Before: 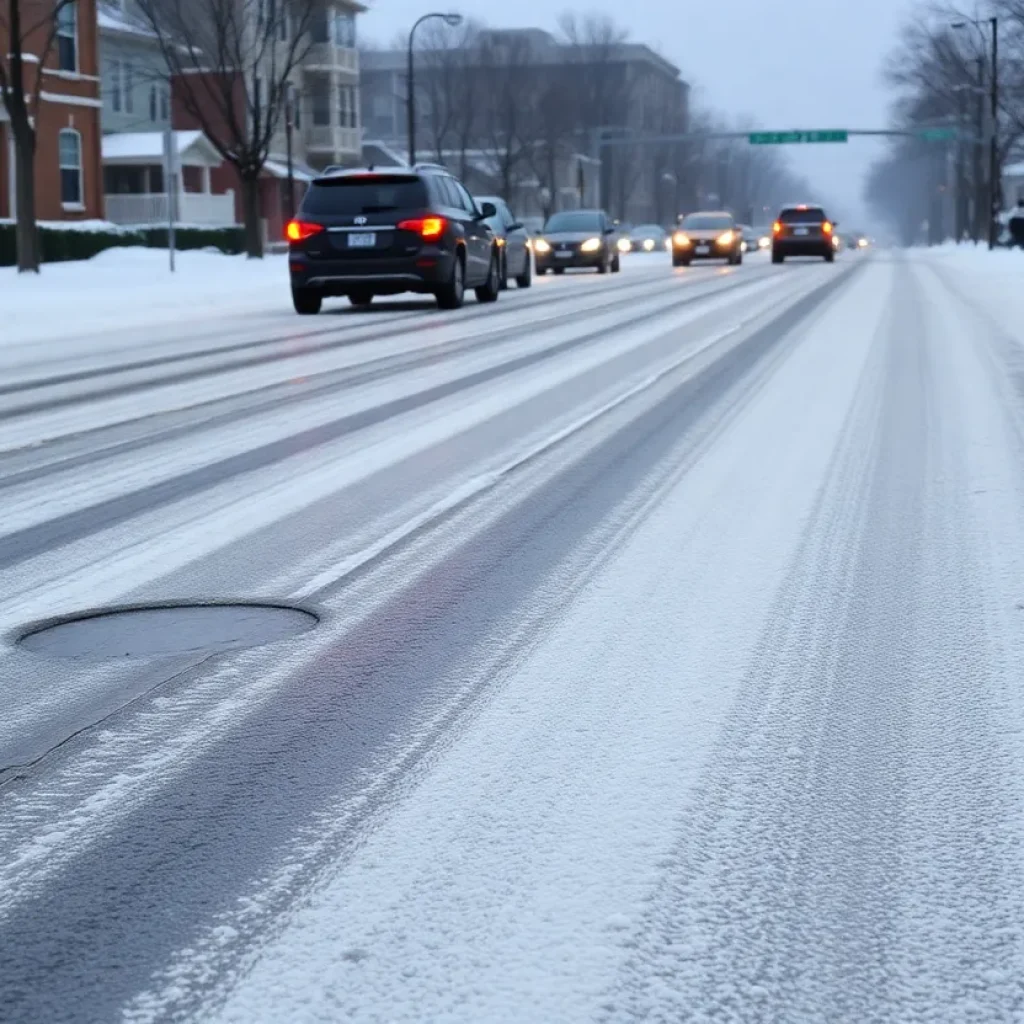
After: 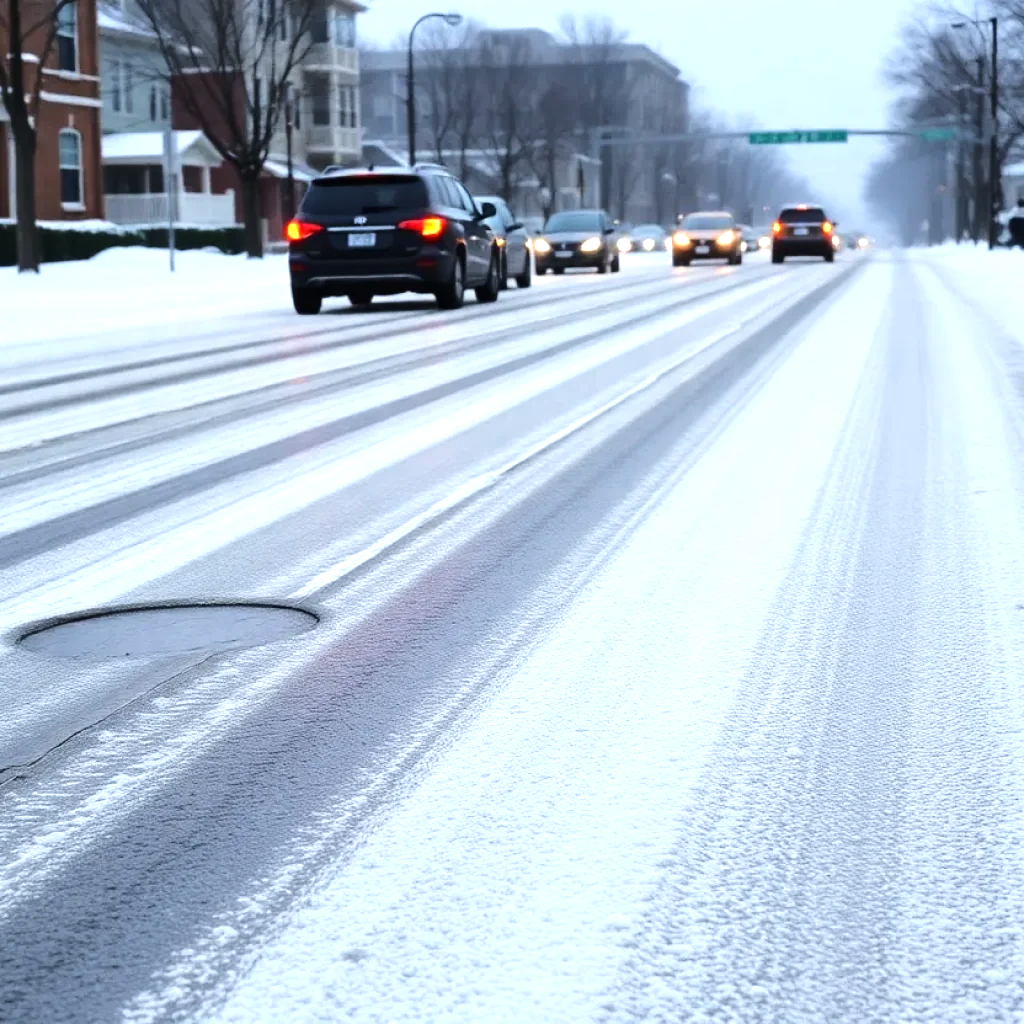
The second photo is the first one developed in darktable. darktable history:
exposure: black level correction 0, exposure 0.696 EV, compensate highlight preservation false
base curve: curves: ch0 [(0, 0) (0.073, 0.04) (0.157, 0.139) (0.492, 0.492) (0.758, 0.758) (1, 1)]
